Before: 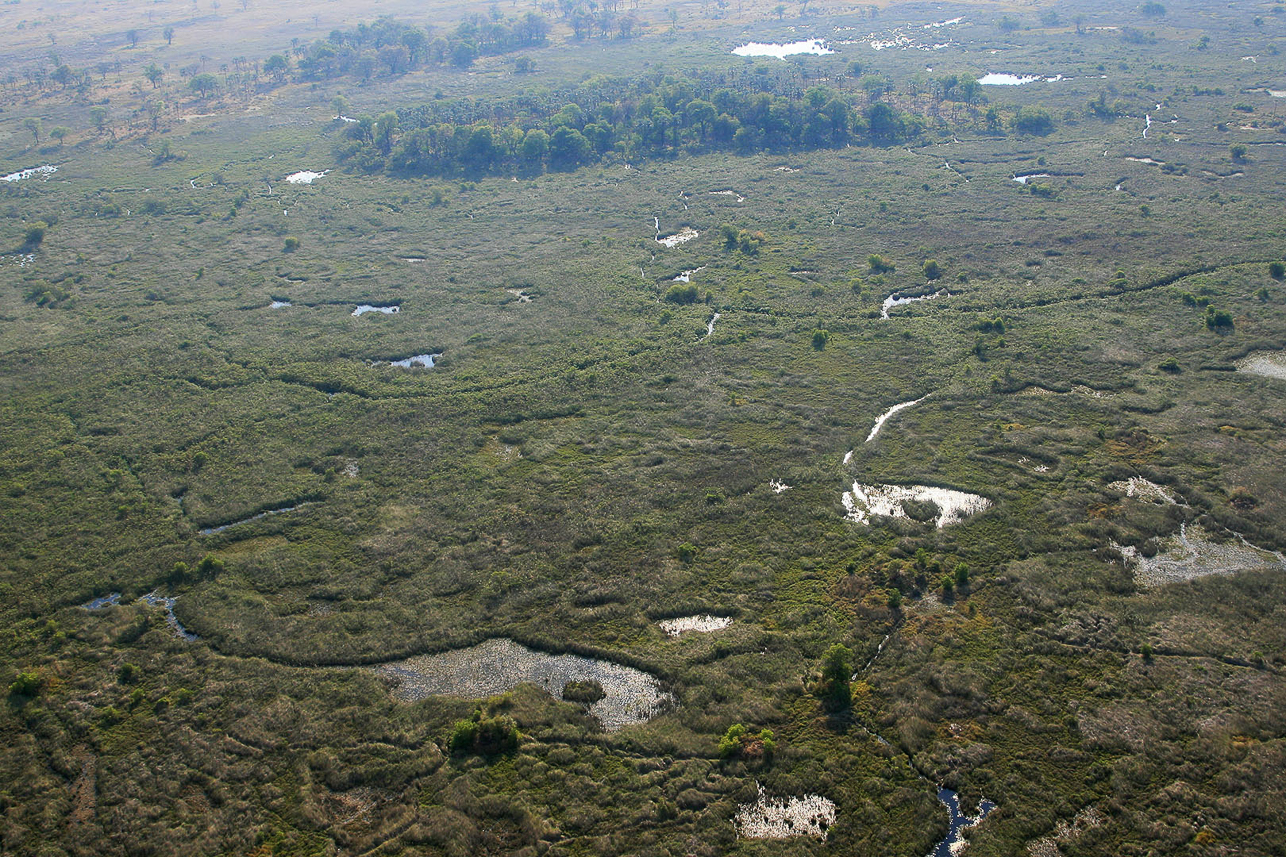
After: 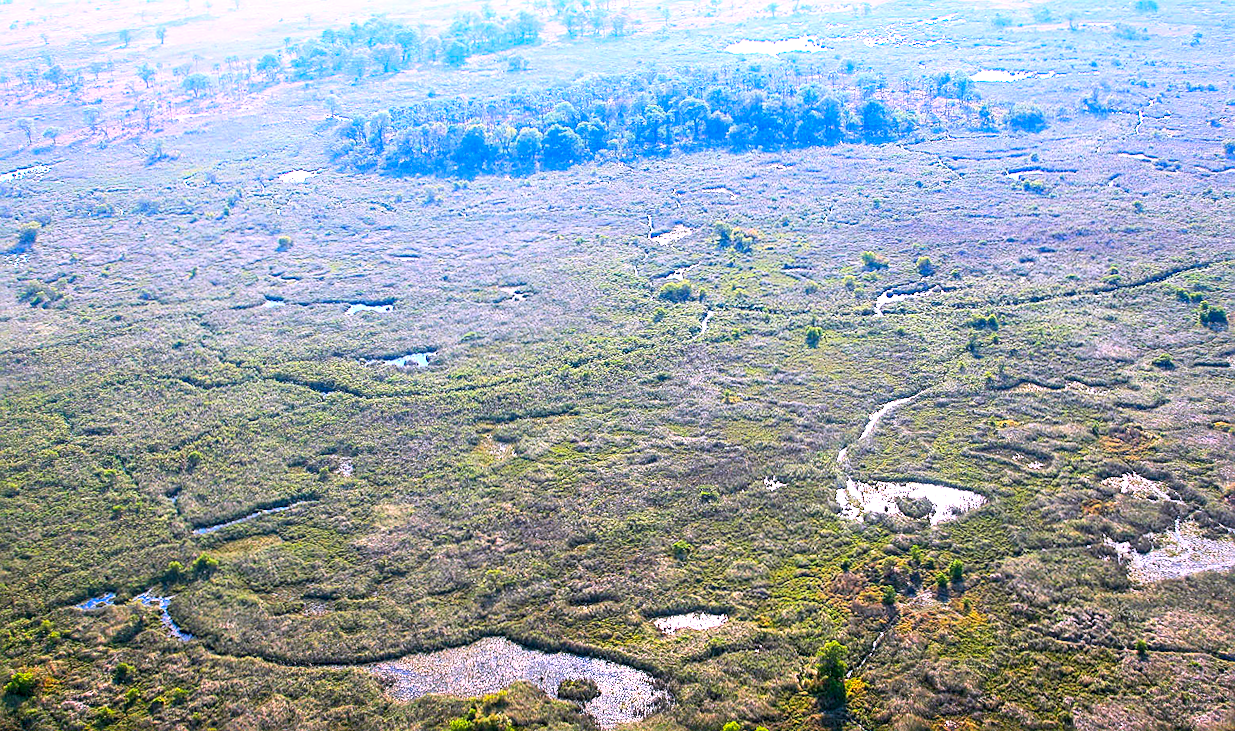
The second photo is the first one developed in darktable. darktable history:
exposure: black level correction 0, exposure 0.7 EV, compensate exposure bias true, compensate highlight preservation false
local contrast: highlights 25%, shadows 75%, midtone range 0.75
crop and rotate: angle 0.2°, left 0.275%, right 3.127%, bottom 14.18%
sharpen: on, module defaults
white balance: red 1.042, blue 1.17
contrast brightness saturation: contrast 0.2, brightness 0.2, saturation 0.8
tone equalizer: on, module defaults
